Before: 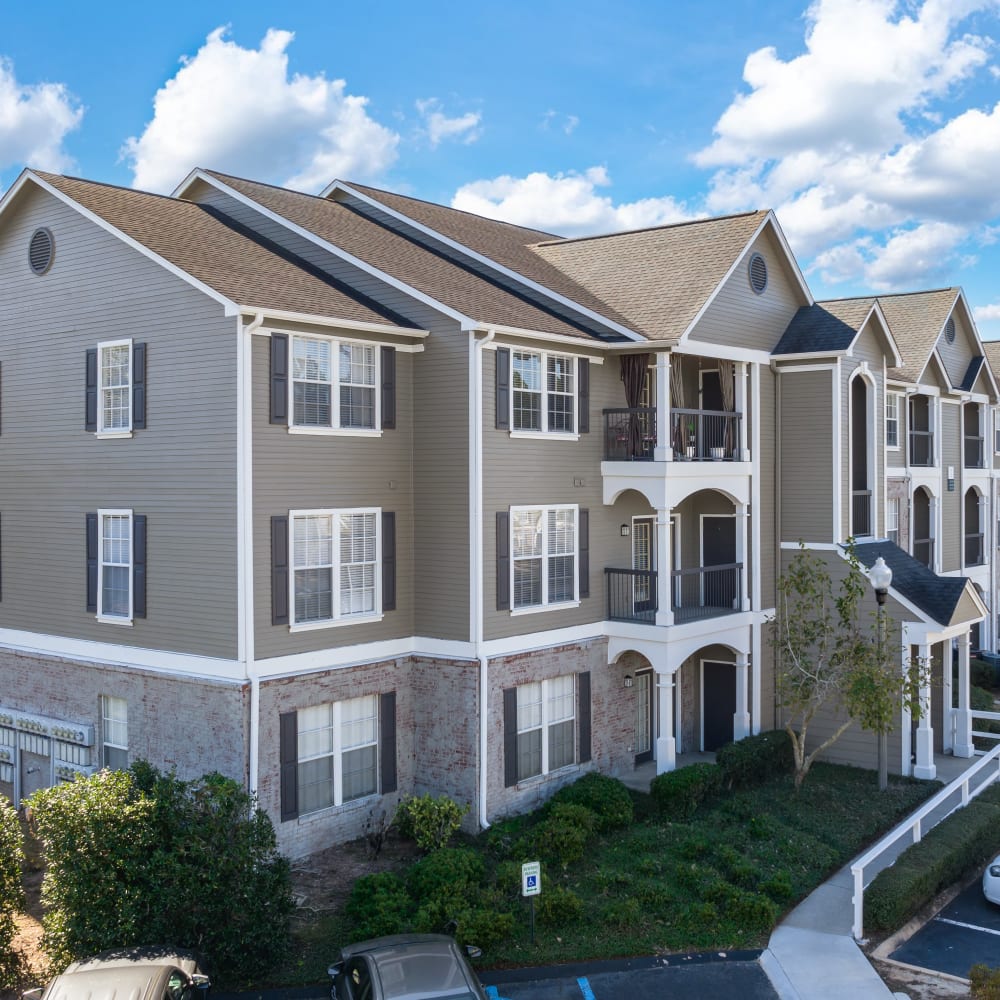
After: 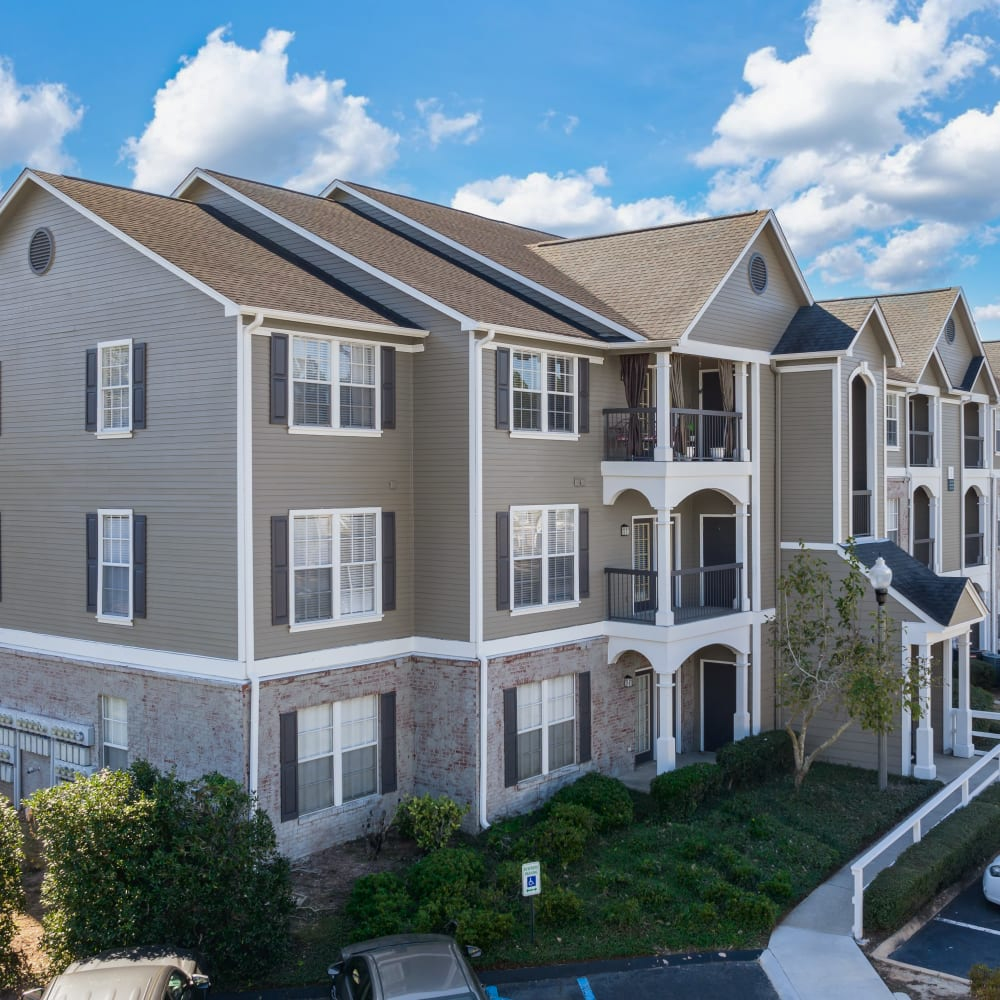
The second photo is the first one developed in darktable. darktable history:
shadows and highlights: shadows -20.02, white point adjustment -1.96, highlights -35.21
